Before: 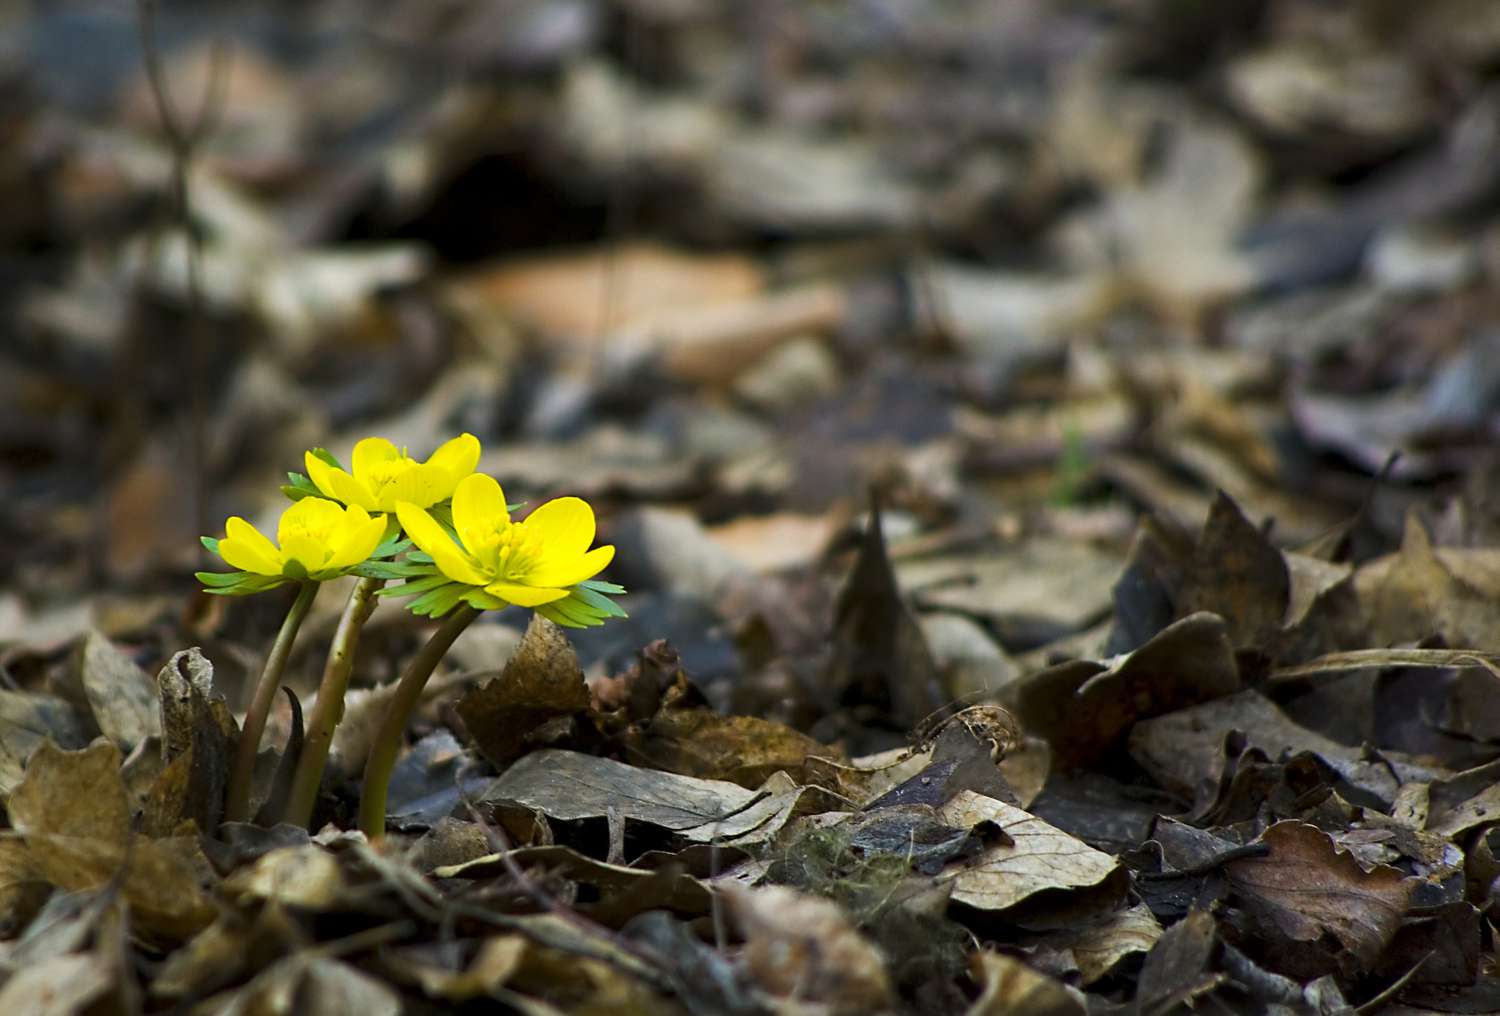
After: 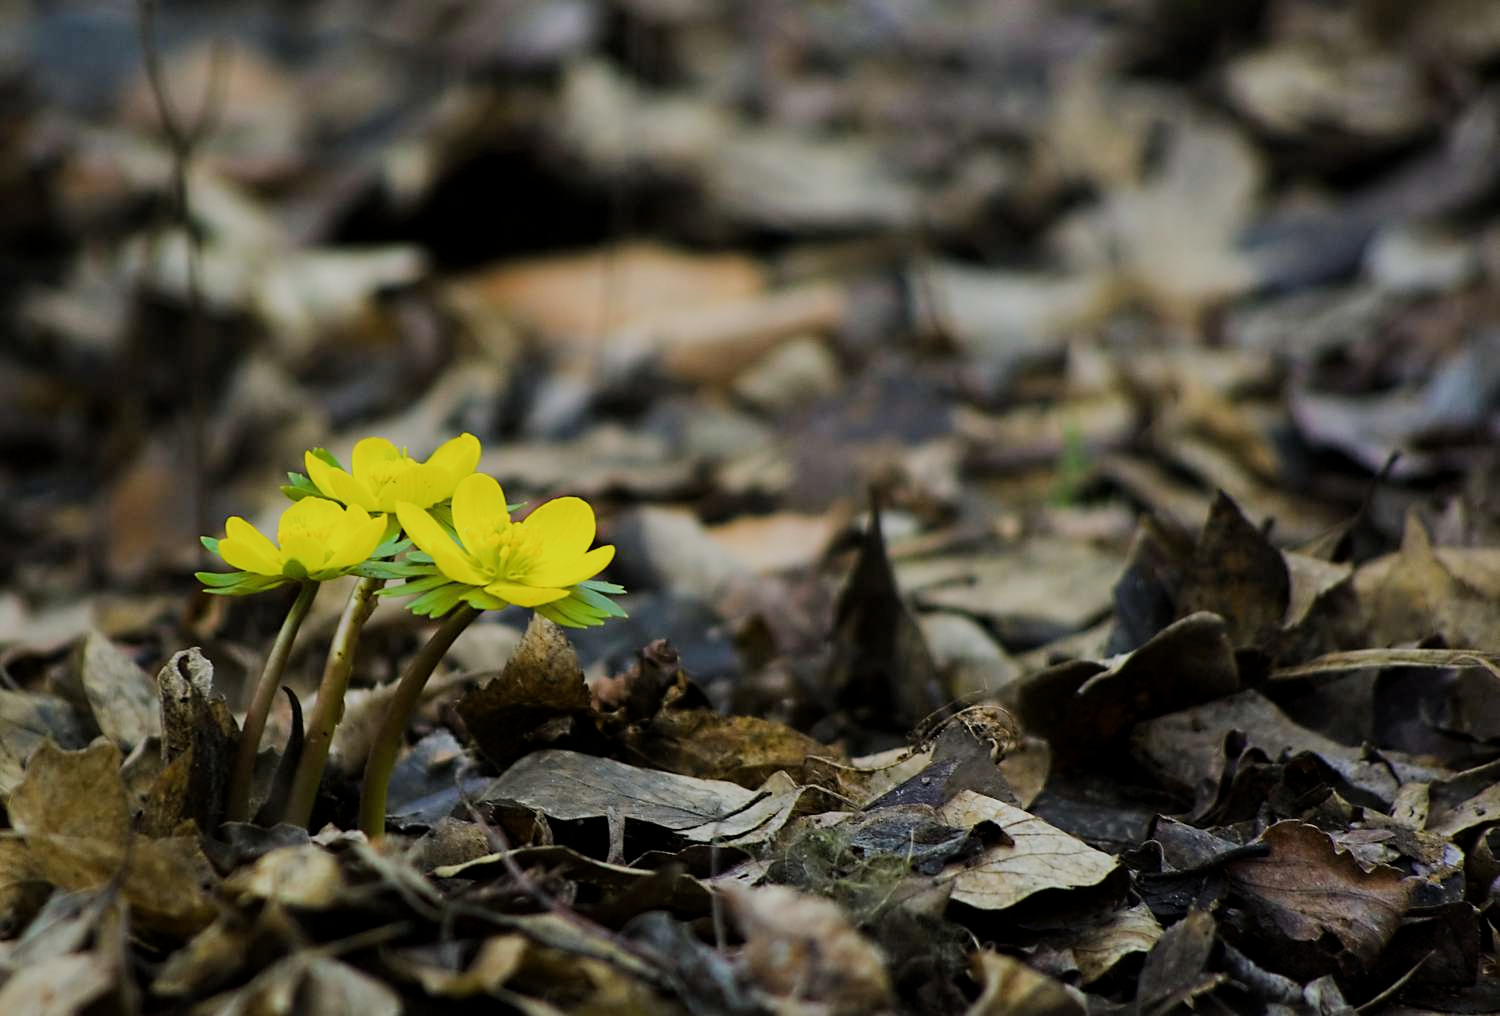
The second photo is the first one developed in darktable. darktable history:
filmic rgb: black relative exposure -7.65 EV, white relative exposure 4.56 EV, threshold 3.06 EV, hardness 3.61, iterations of high-quality reconstruction 0, enable highlight reconstruction true
